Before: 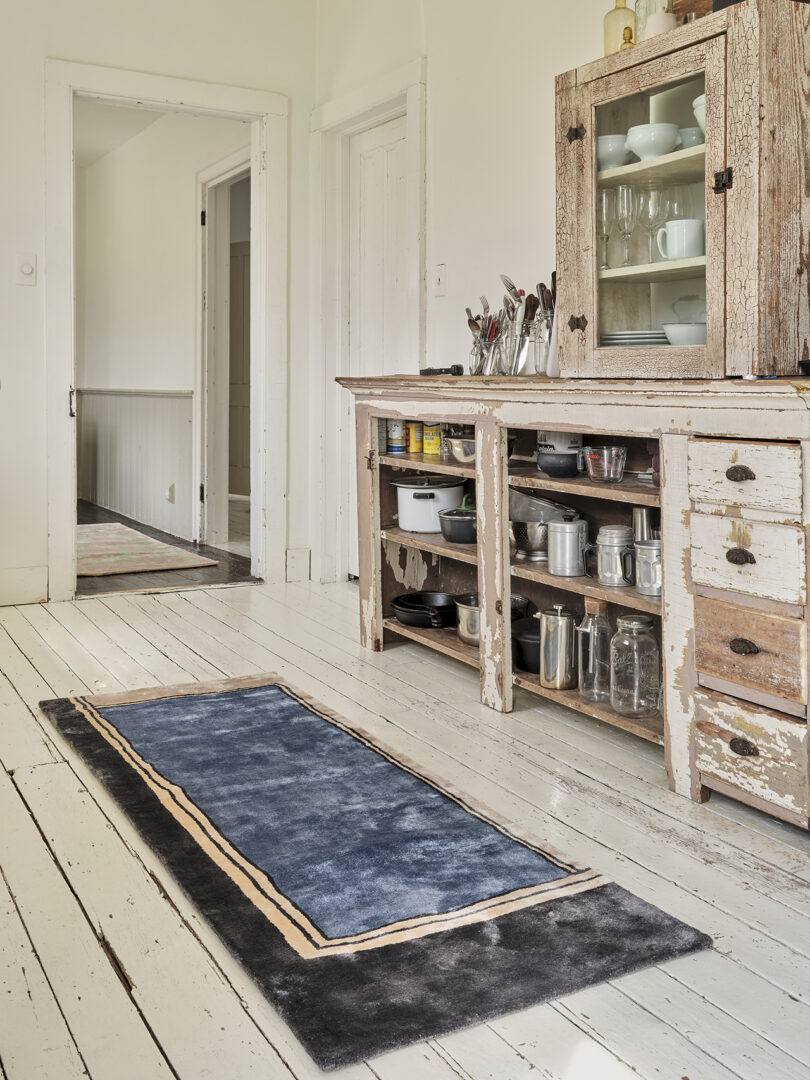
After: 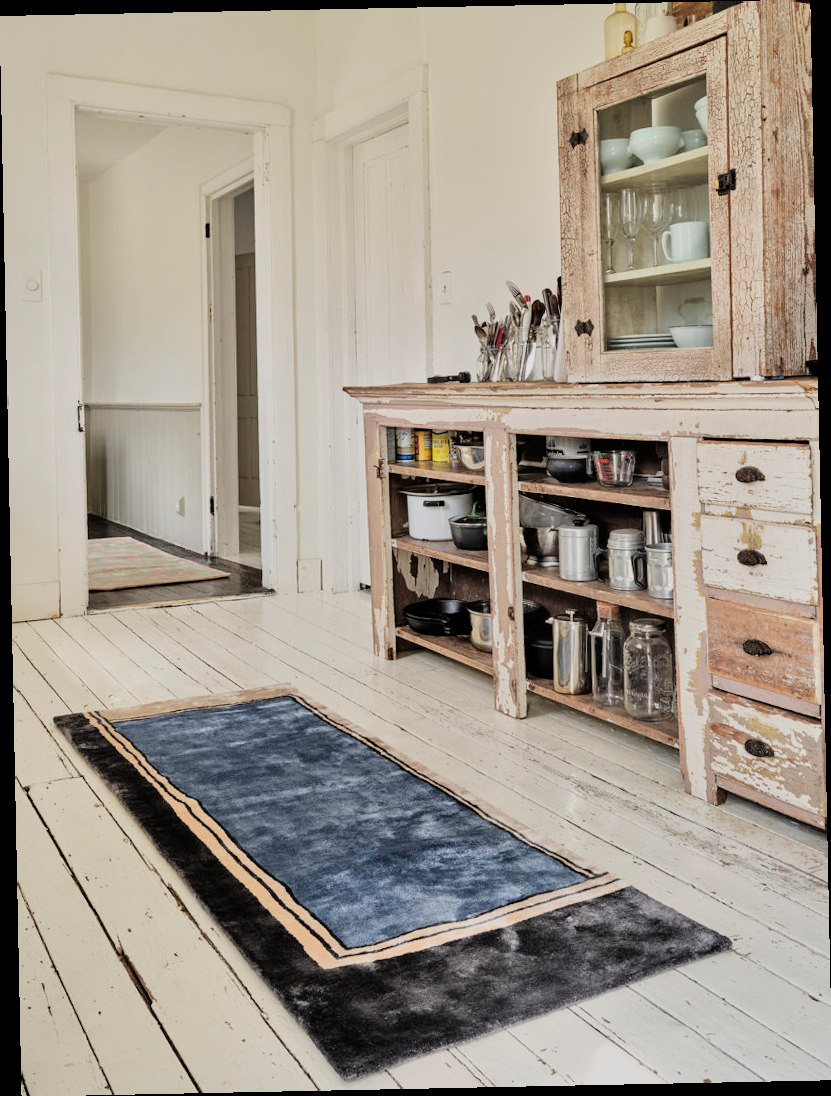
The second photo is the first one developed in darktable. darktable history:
rotate and perspective: rotation -1.17°, automatic cropping off
filmic rgb: black relative exposure -11.88 EV, white relative exposure 5.43 EV, threshold 3 EV, hardness 4.49, latitude 50%, contrast 1.14, color science v5 (2021), contrast in shadows safe, contrast in highlights safe, enable highlight reconstruction true
